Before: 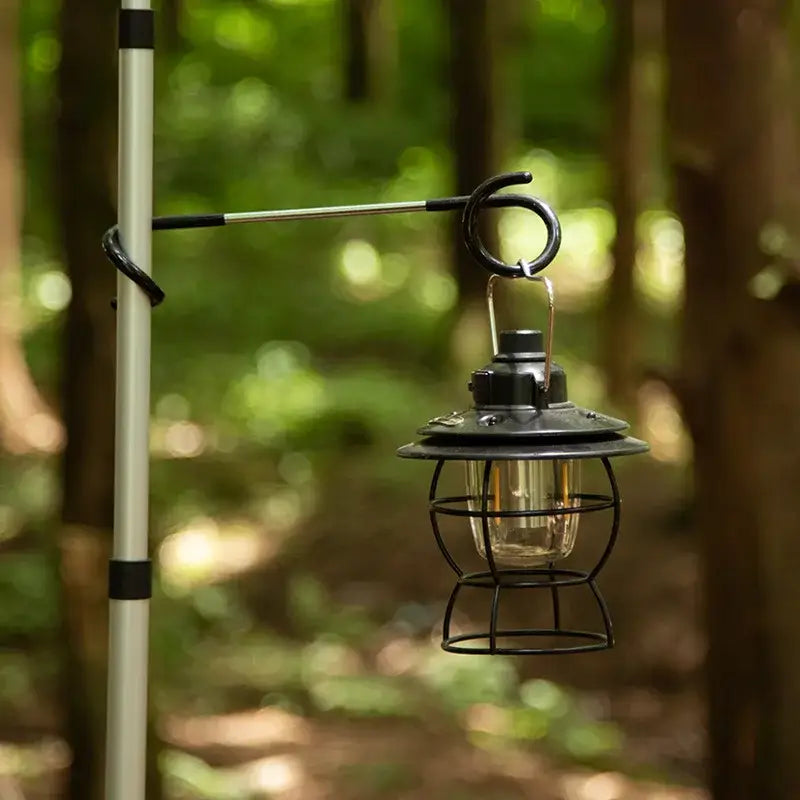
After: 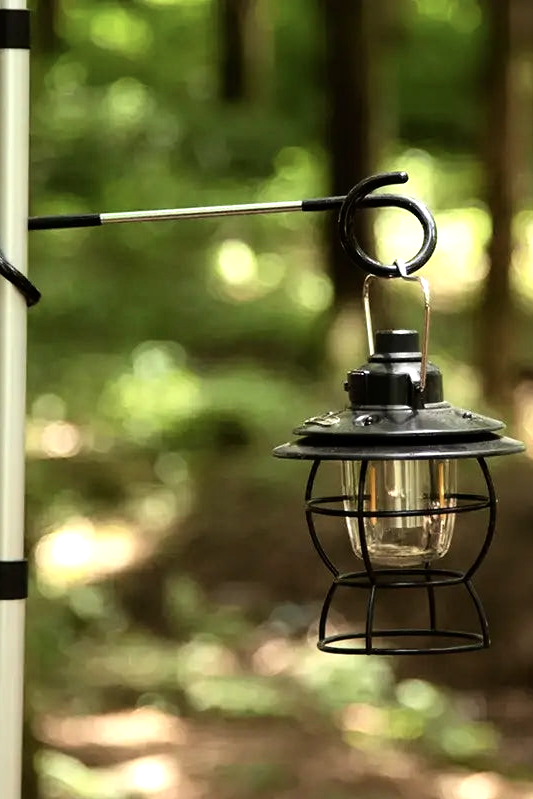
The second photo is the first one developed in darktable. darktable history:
contrast brightness saturation: contrast 0.114, saturation -0.152
tone equalizer: -8 EV -0.733 EV, -7 EV -0.699 EV, -6 EV -0.606 EV, -5 EV -0.4 EV, -3 EV 0.369 EV, -2 EV 0.6 EV, -1 EV 0.675 EV, +0 EV 0.773 EV
crop and rotate: left 15.534%, right 17.747%
